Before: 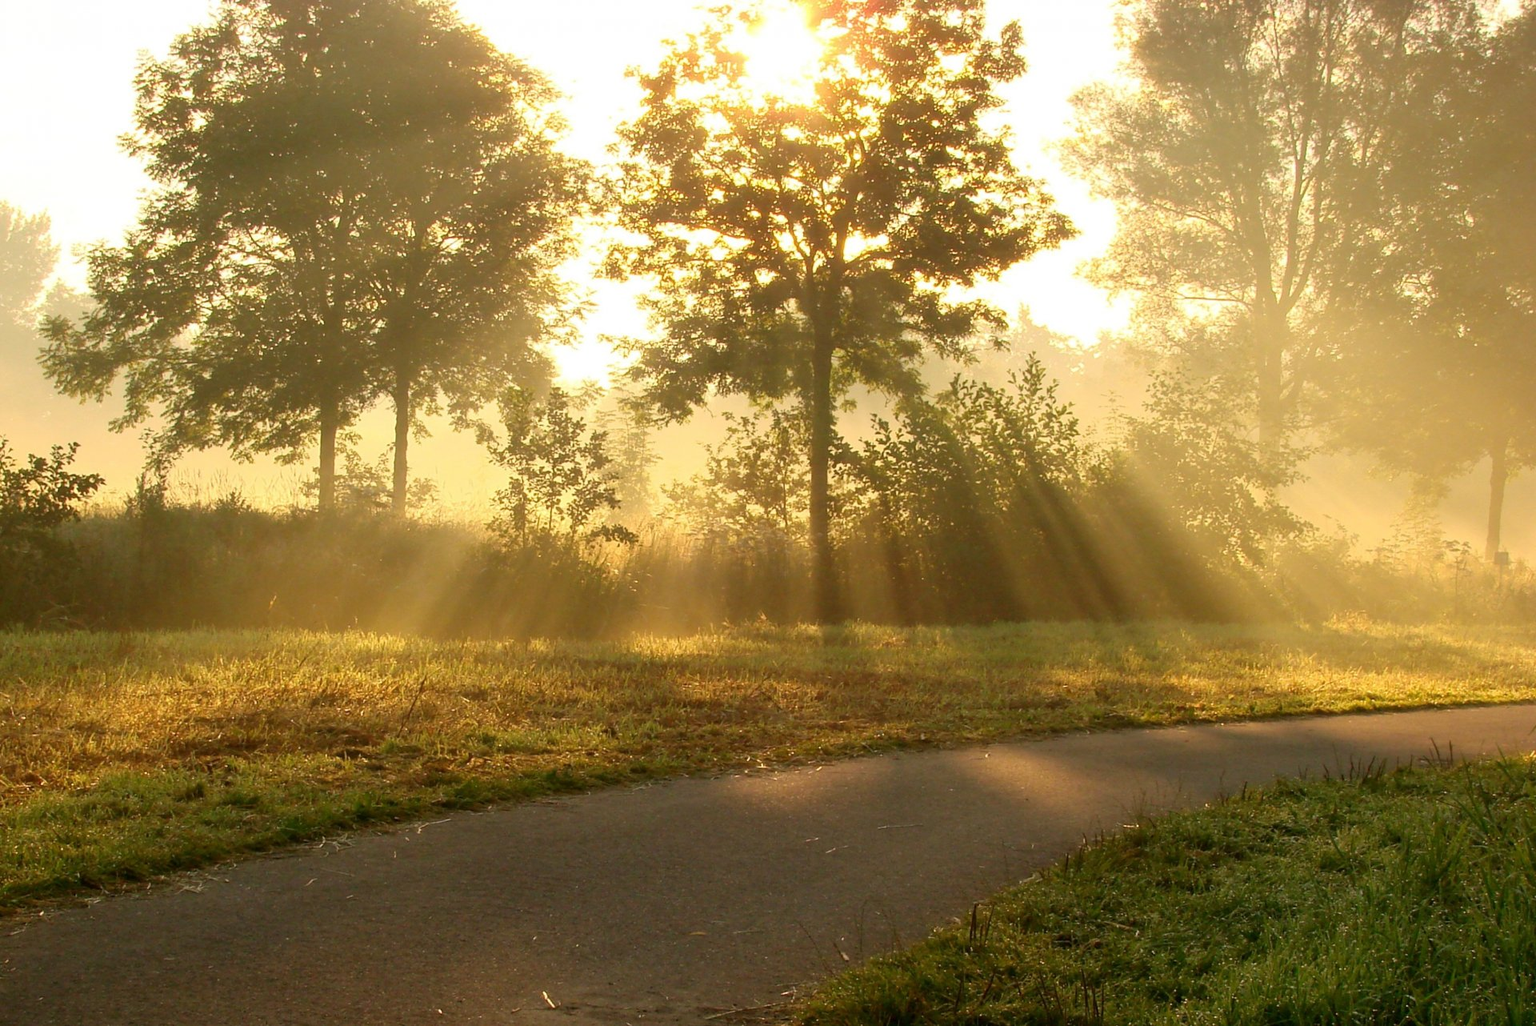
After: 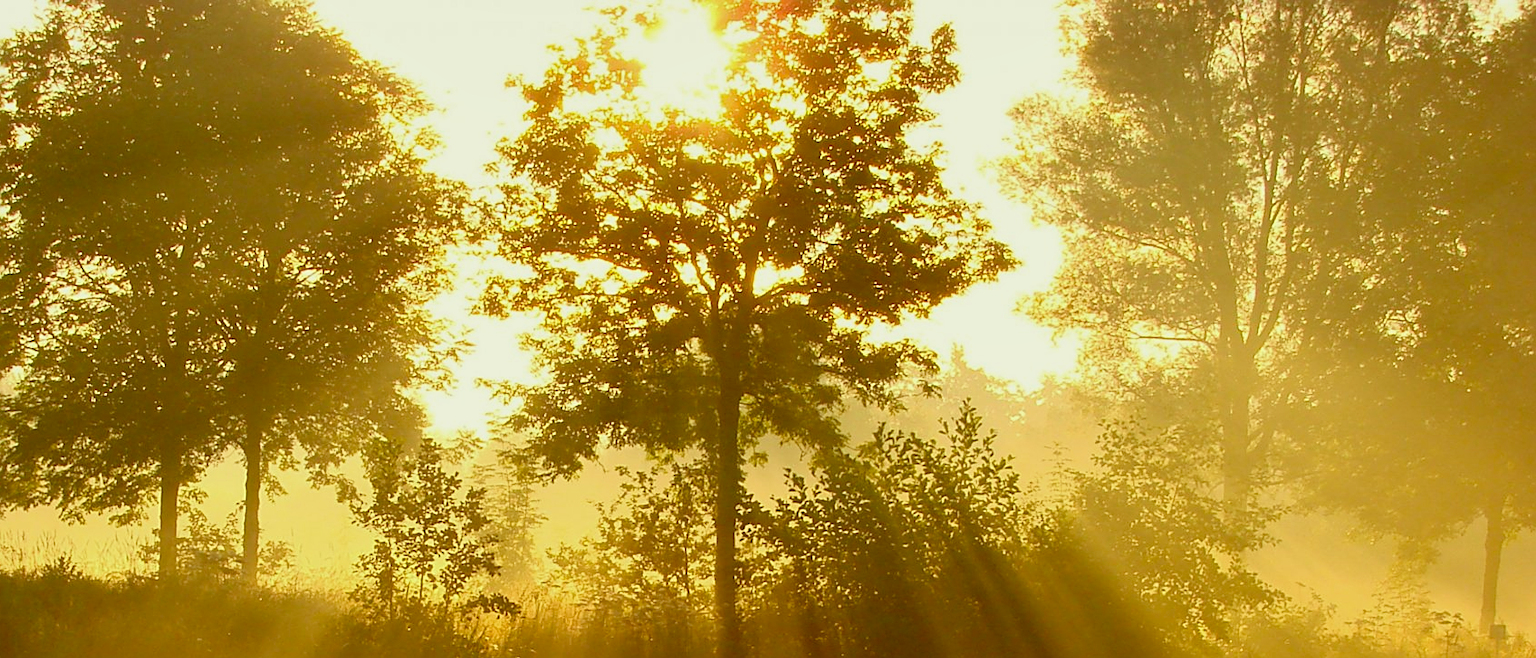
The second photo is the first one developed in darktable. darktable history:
shadows and highlights: radius 122.39, shadows 21.43, white point adjustment -9.69, highlights -13.34, soften with gaussian
exposure: exposure 0.085 EV, compensate highlight preservation false
local contrast: mode bilateral grid, contrast 100, coarseness 99, detail 109%, midtone range 0.2
crop and rotate: left 11.625%, bottom 43.229%
color correction: highlights a* -5.36, highlights b* 9.8, shadows a* 9.68, shadows b* 24.42
sharpen: on, module defaults
